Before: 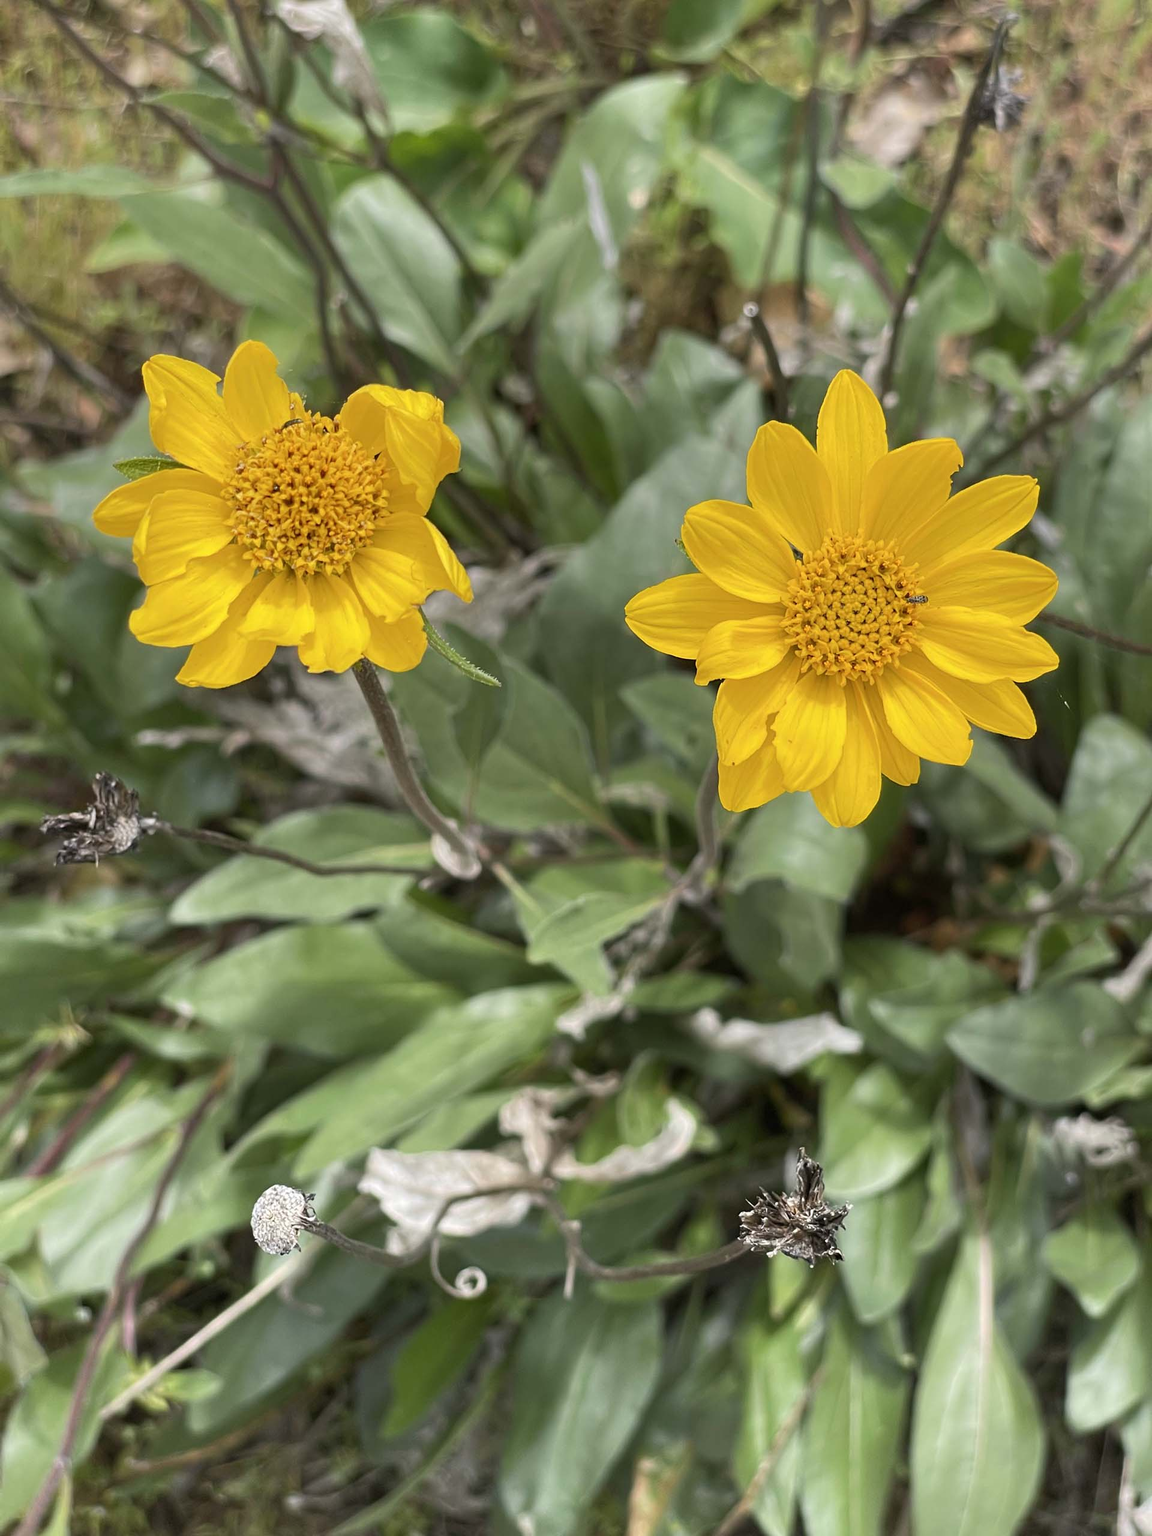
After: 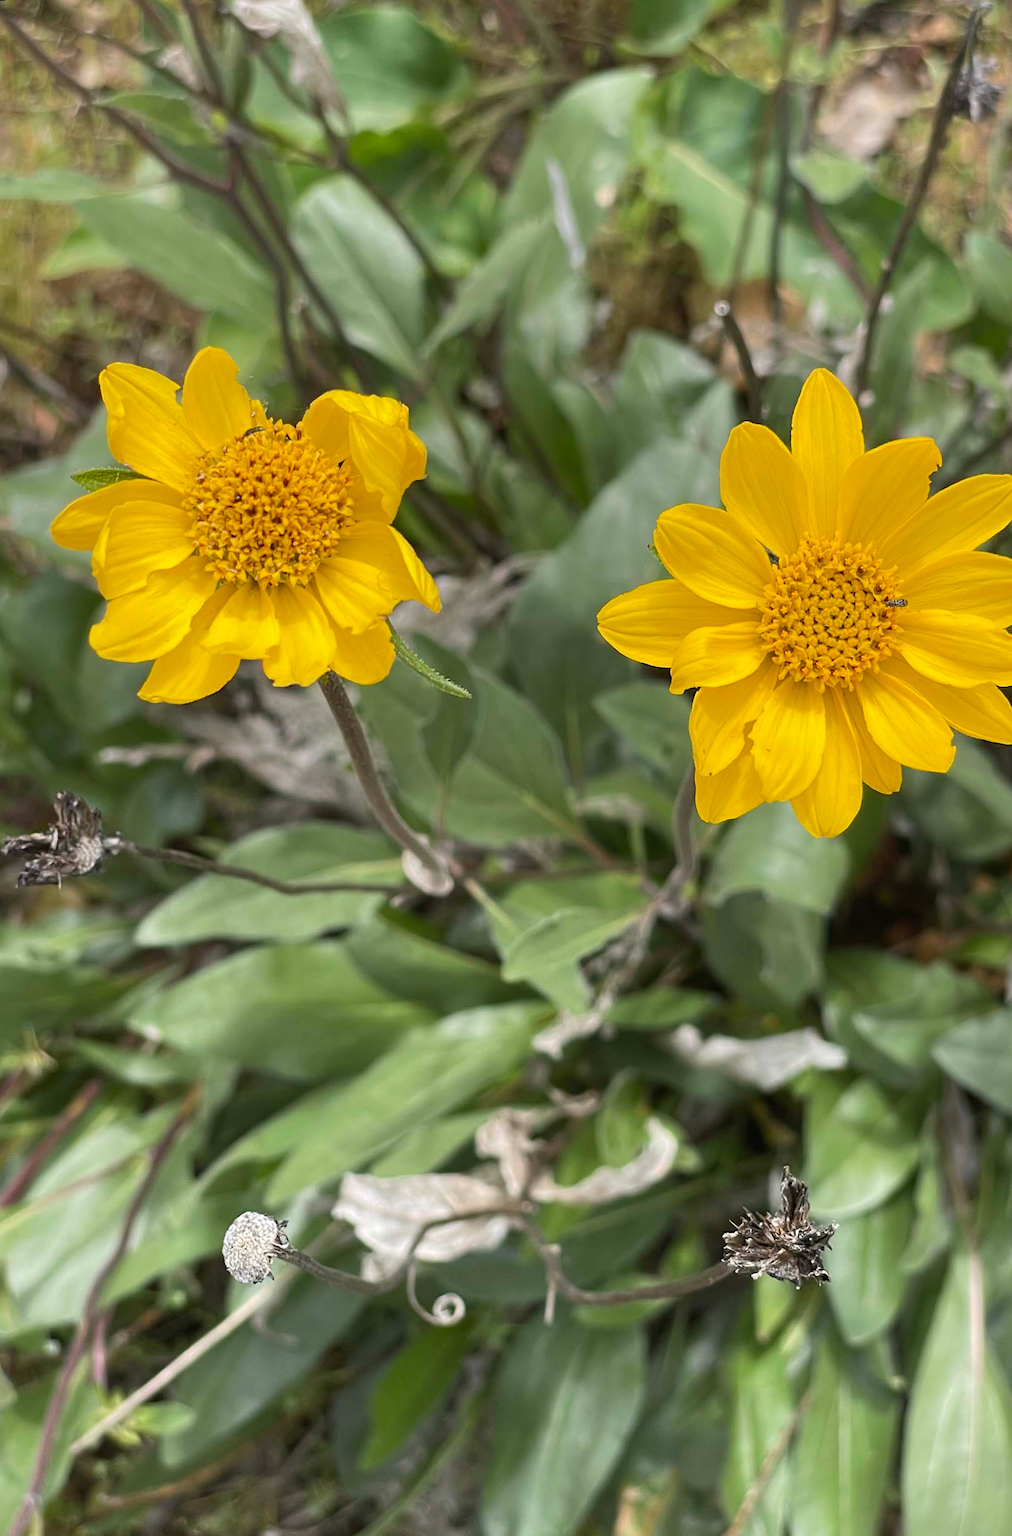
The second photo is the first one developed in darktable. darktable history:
crop and rotate: angle 0.785°, left 4.355%, top 0.964%, right 11.427%, bottom 2.403%
